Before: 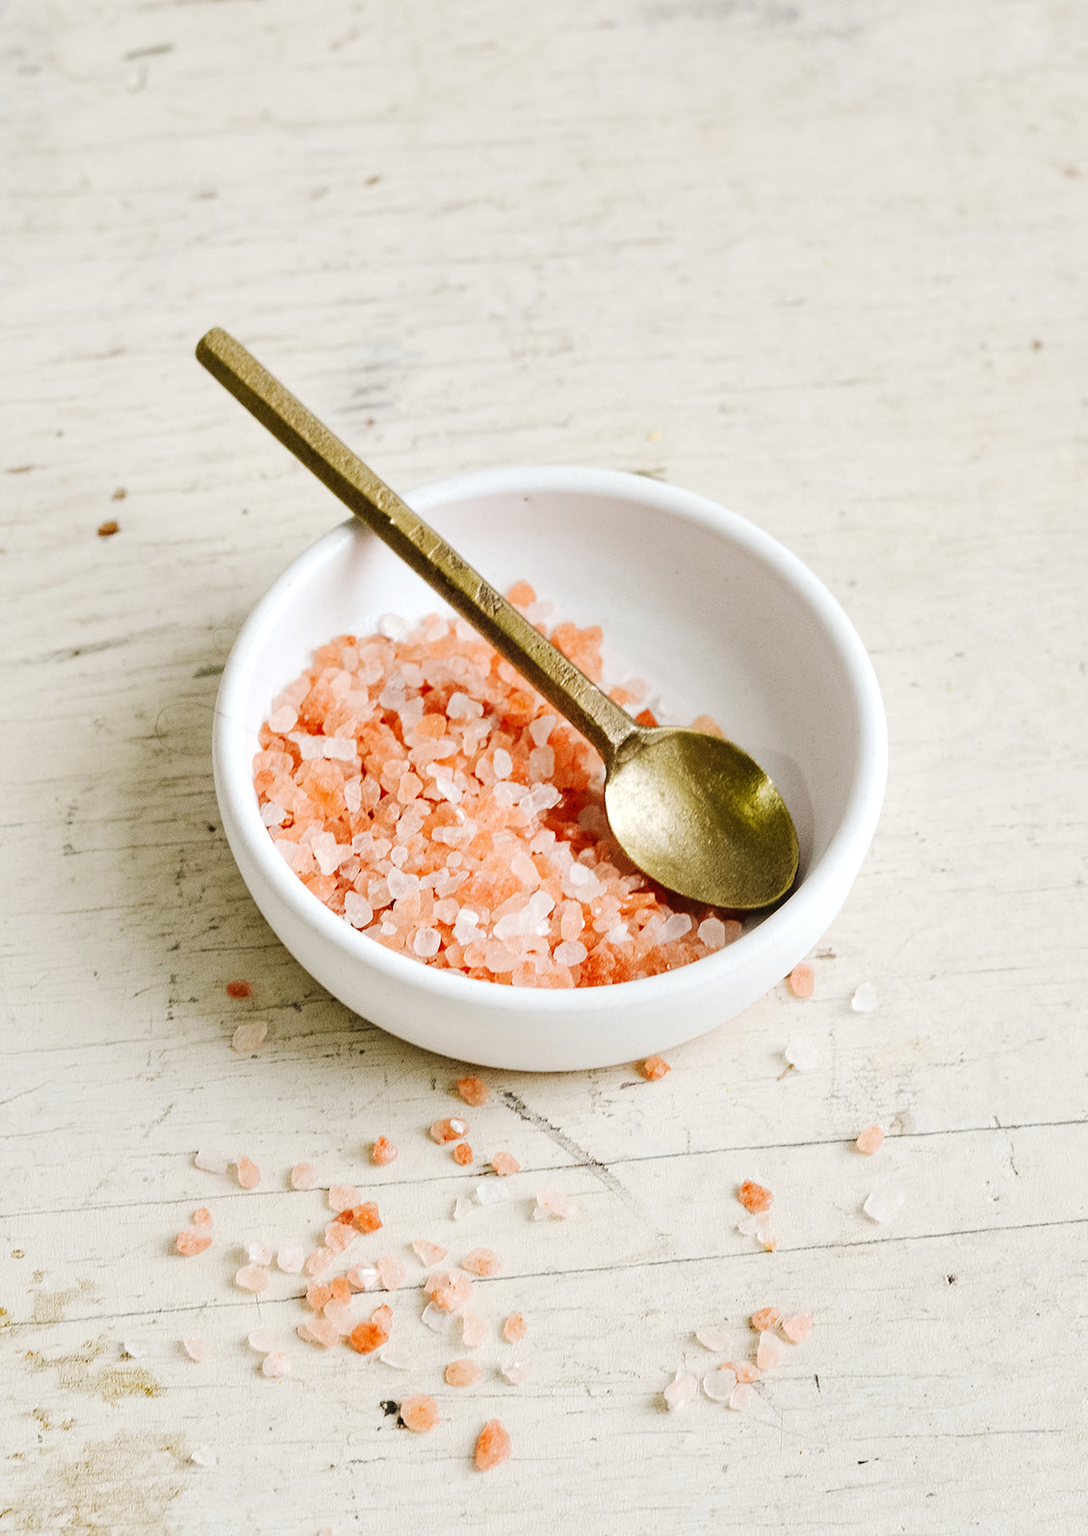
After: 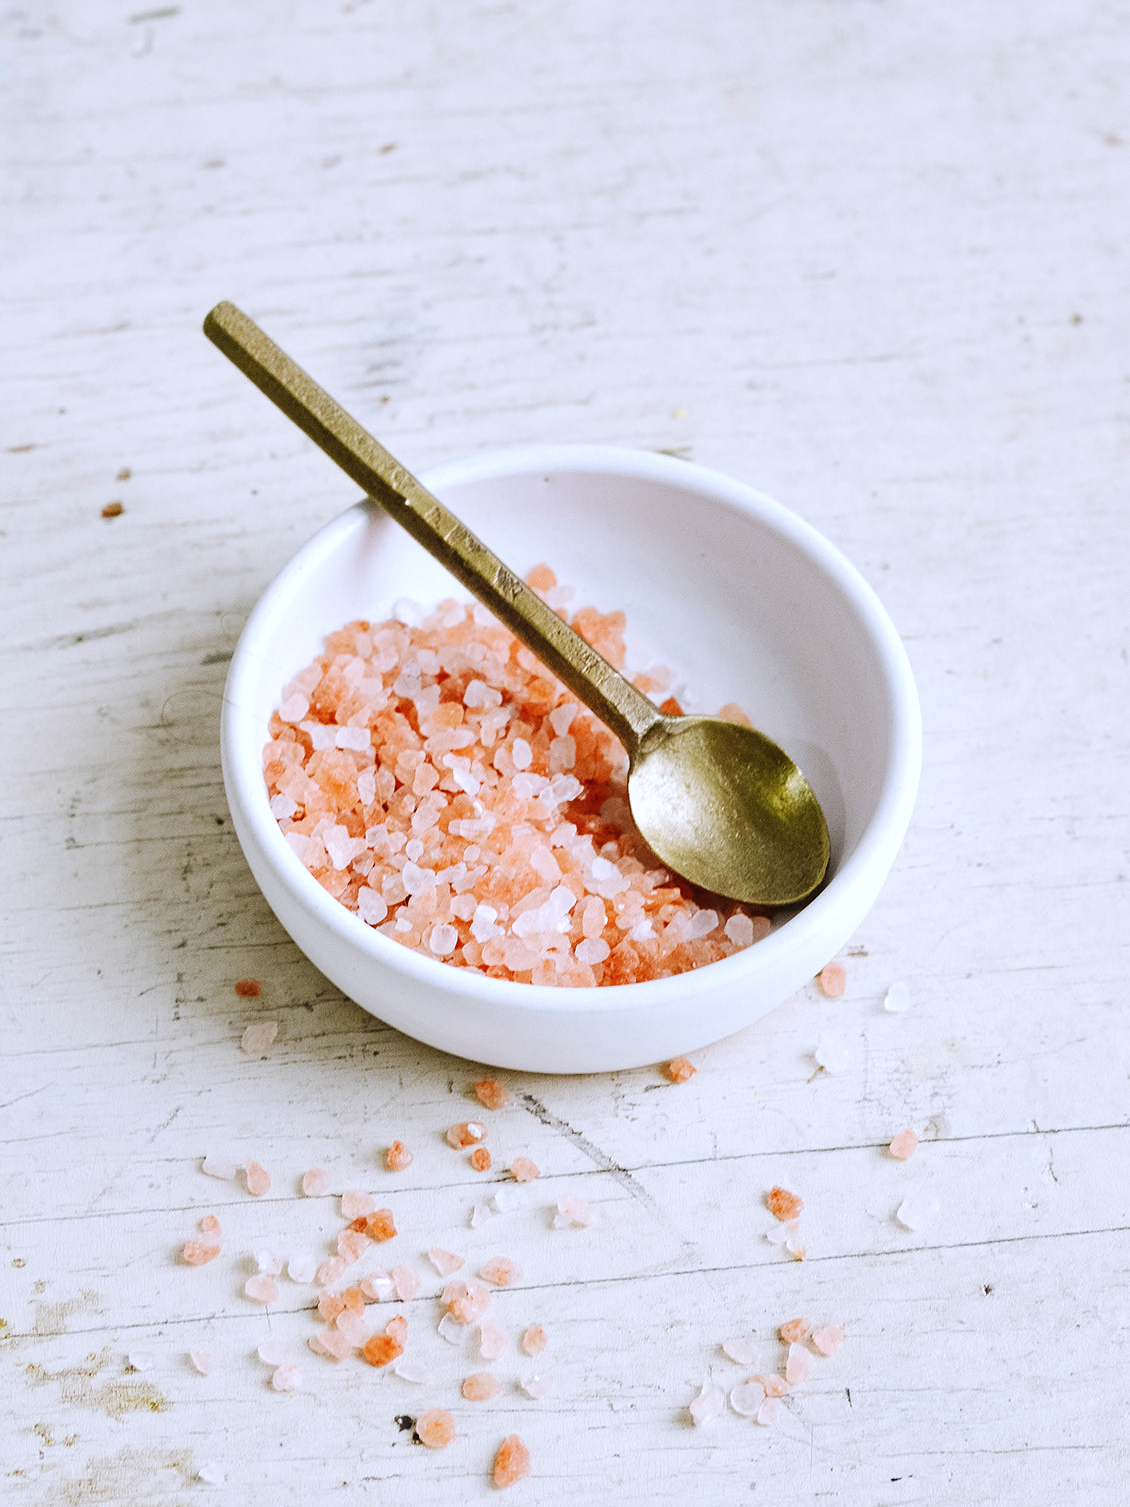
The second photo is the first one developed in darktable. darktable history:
crop and rotate: top 2.479%, bottom 3.018%
white balance: red 0.967, blue 1.119, emerald 0.756
contrast brightness saturation: contrast 0.01, saturation -0.05
